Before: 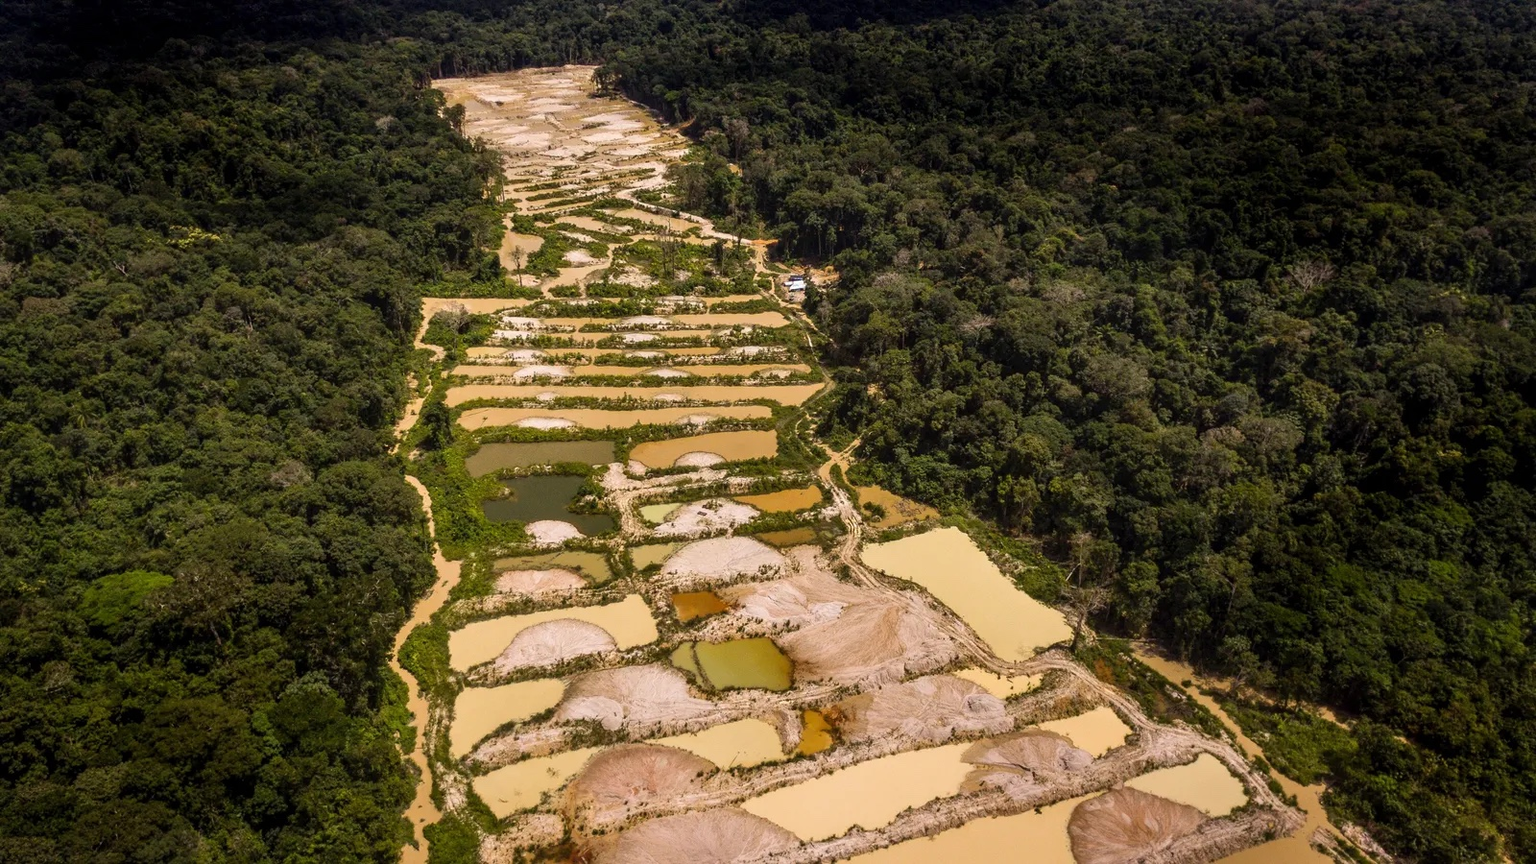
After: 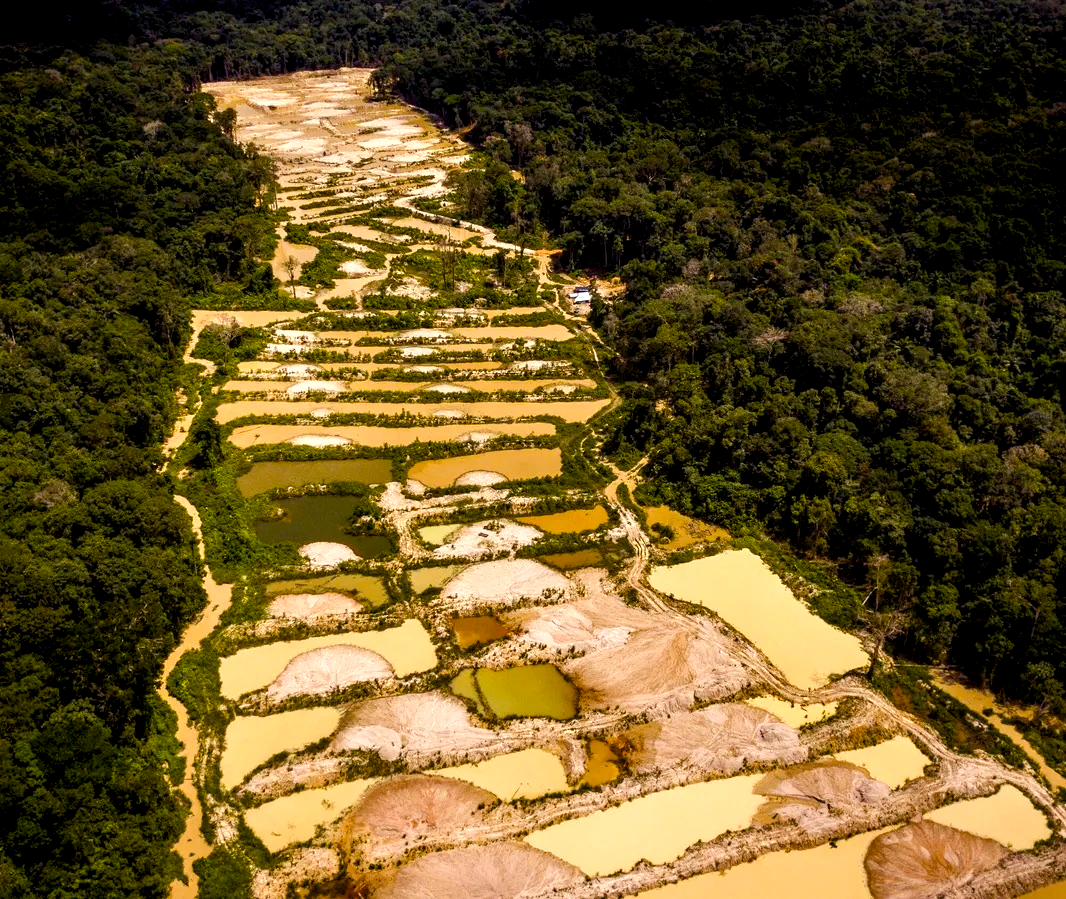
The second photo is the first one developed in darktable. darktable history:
crop and rotate: left 15.546%, right 17.787%
color balance rgb: shadows lift › luminance -21.66%, shadows lift › chroma 6.57%, shadows lift › hue 270°, power › chroma 0.68%, power › hue 60°, highlights gain › luminance 6.08%, highlights gain › chroma 1.33%, highlights gain › hue 90°, global offset › luminance -0.87%, perceptual saturation grading › global saturation 26.86%, perceptual saturation grading › highlights -28.39%, perceptual saturation grading › mid-tones 15.22%, perceptual saturation grading › shadows 33.98%, perceptual brilliance grading › highlights 10%, perceptual brilliance grading › mid-tones 5%
